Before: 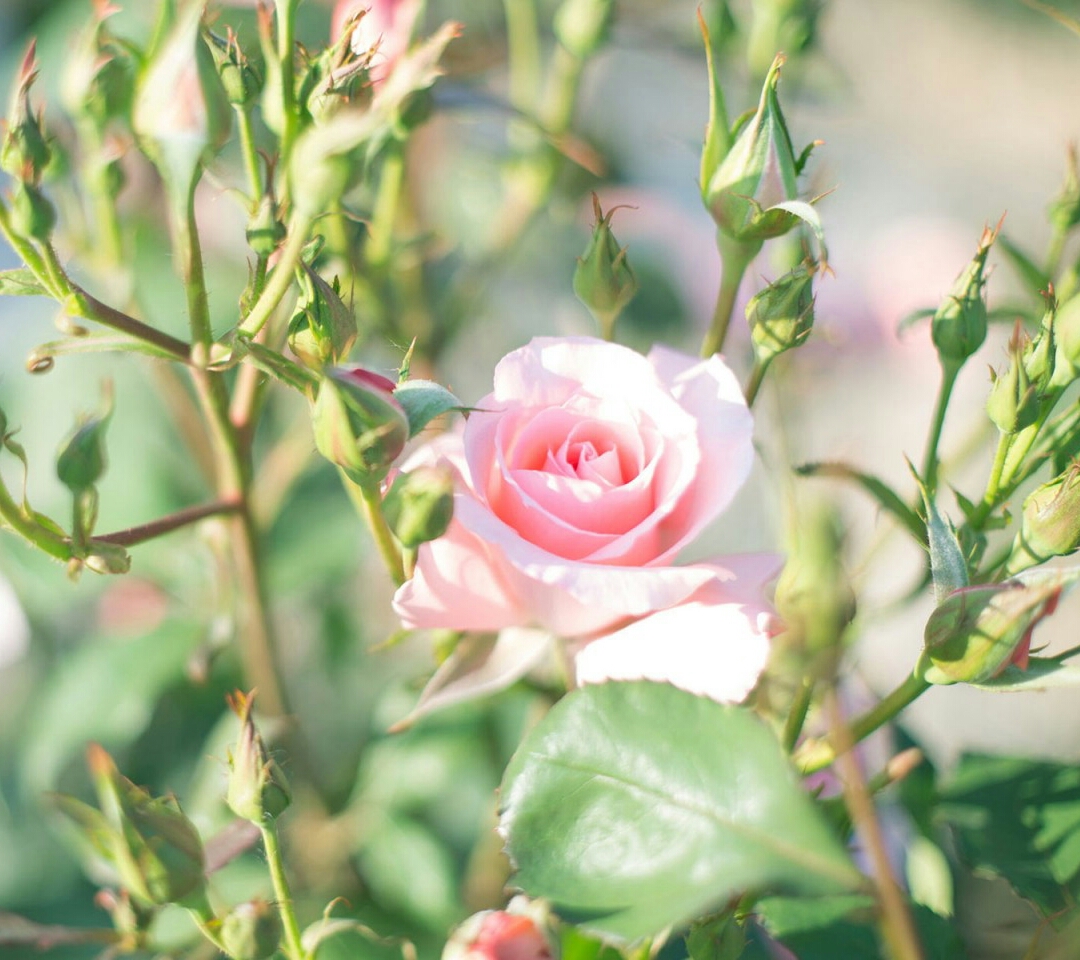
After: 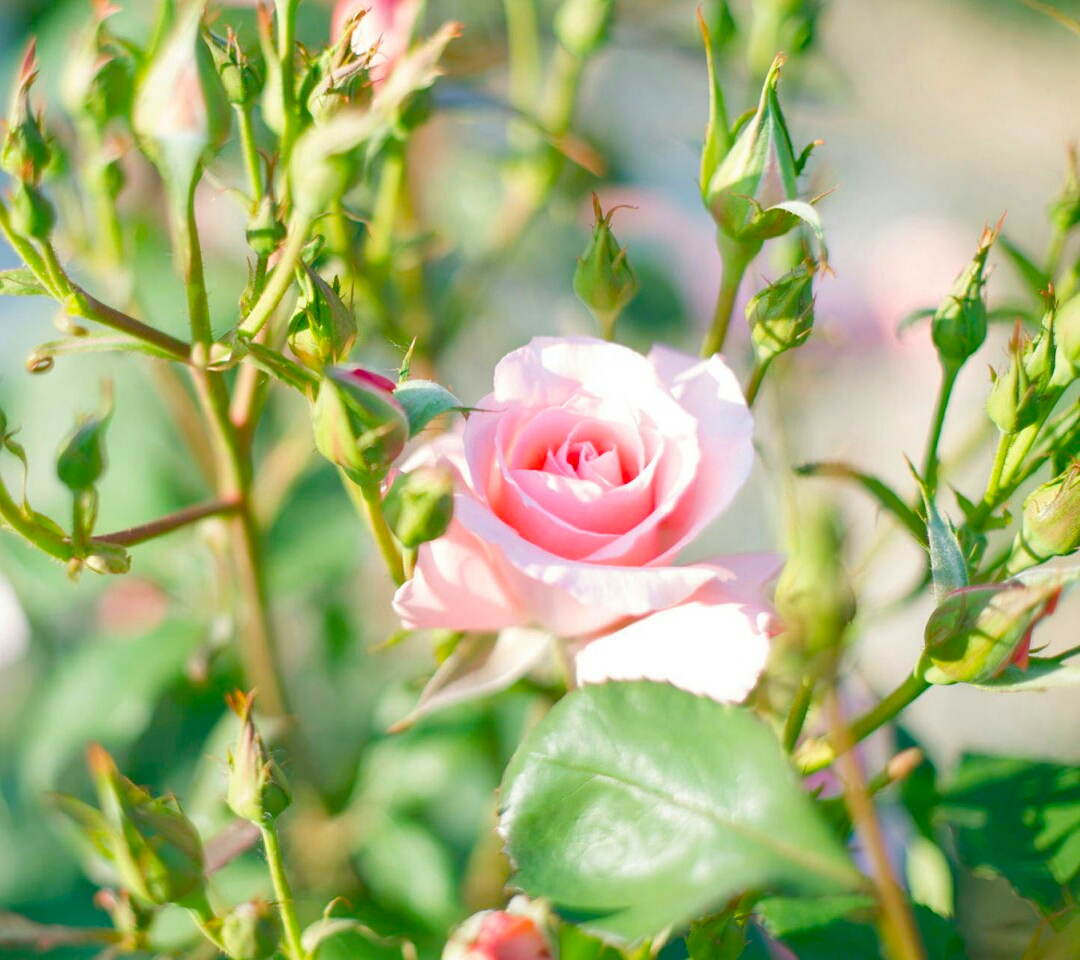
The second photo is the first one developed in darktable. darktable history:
color balance rgb: linear chroma grading › global chroma 14.574%, perceptual saturation grading › global saturation 20%, perceptual saturation grading › highlights -25.514%, perceptual saturation grading › shadows 49.682%, global vibrance 20%
shadows and highlights: shadows 24.96, highlights -24.57
